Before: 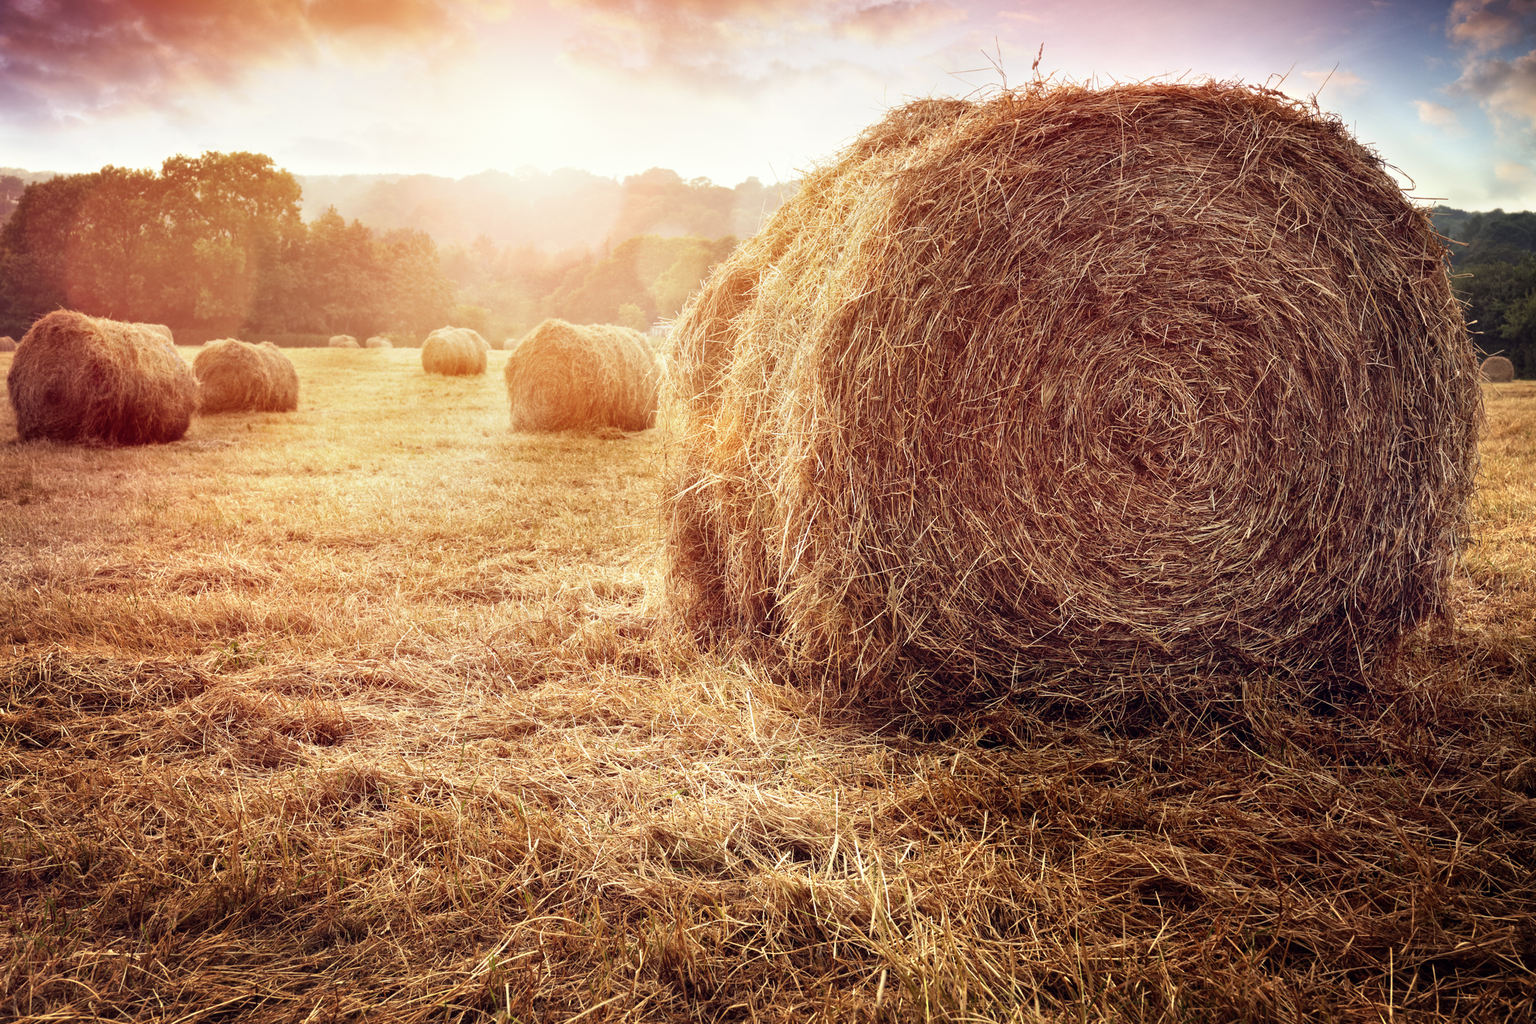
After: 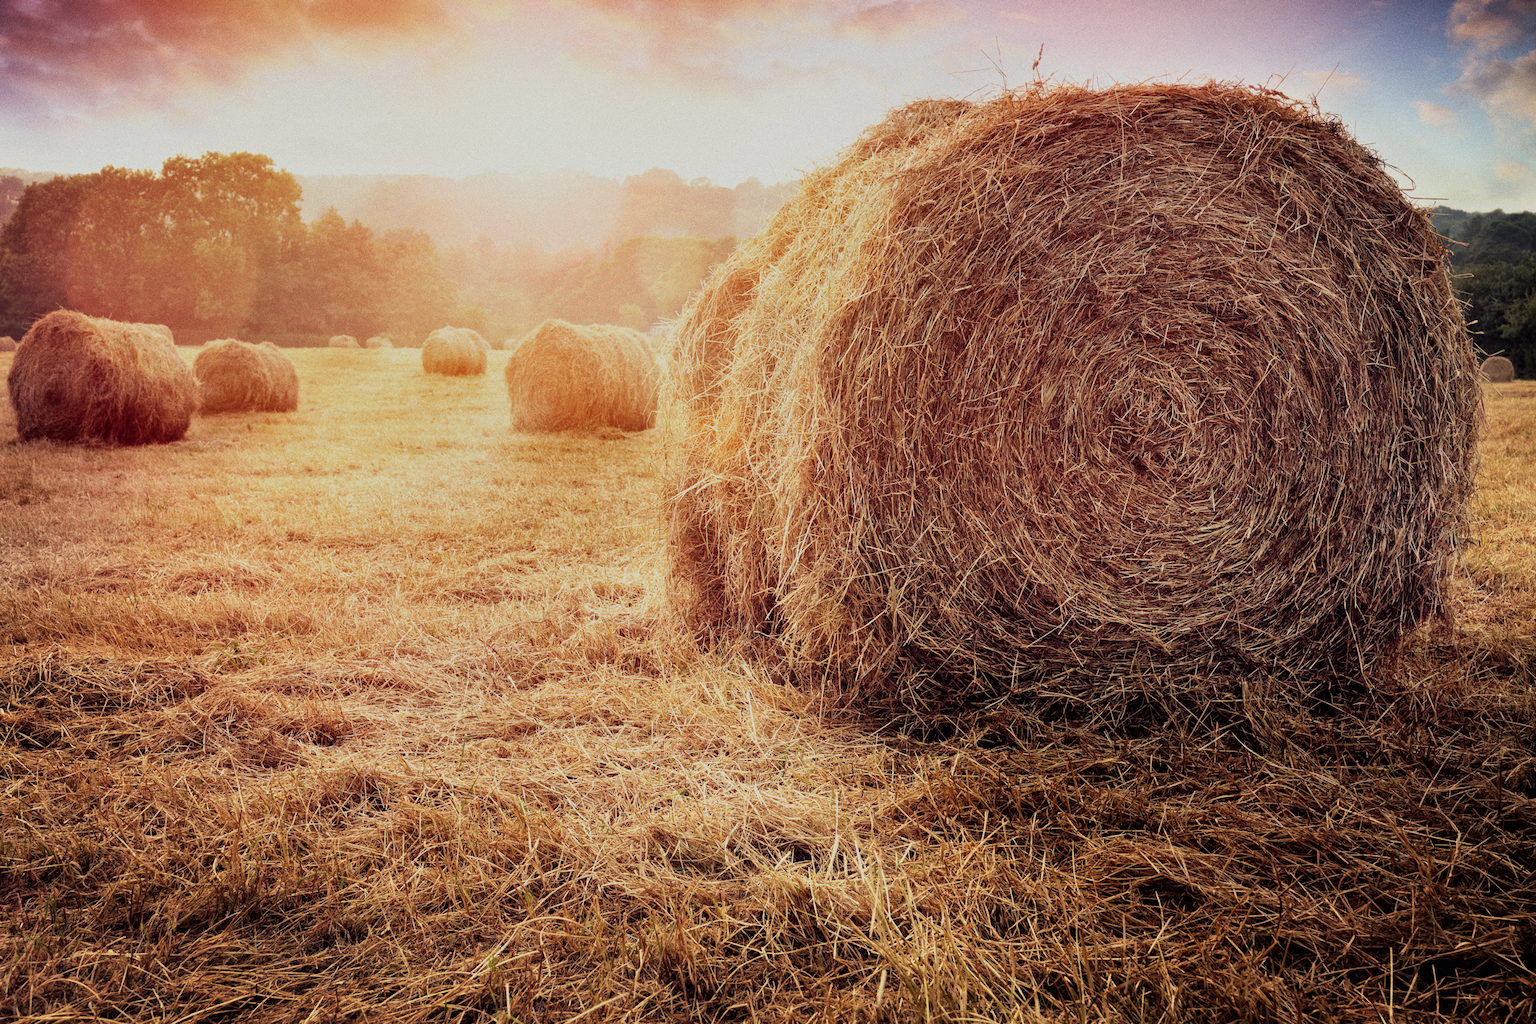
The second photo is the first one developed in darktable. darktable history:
filmic rgb: black relative exposure -7.65 EV, white relative exposure 4.56 EV, hardness 3.61, color science v6 (2022)
grain: coarseness 0.09 ISO
